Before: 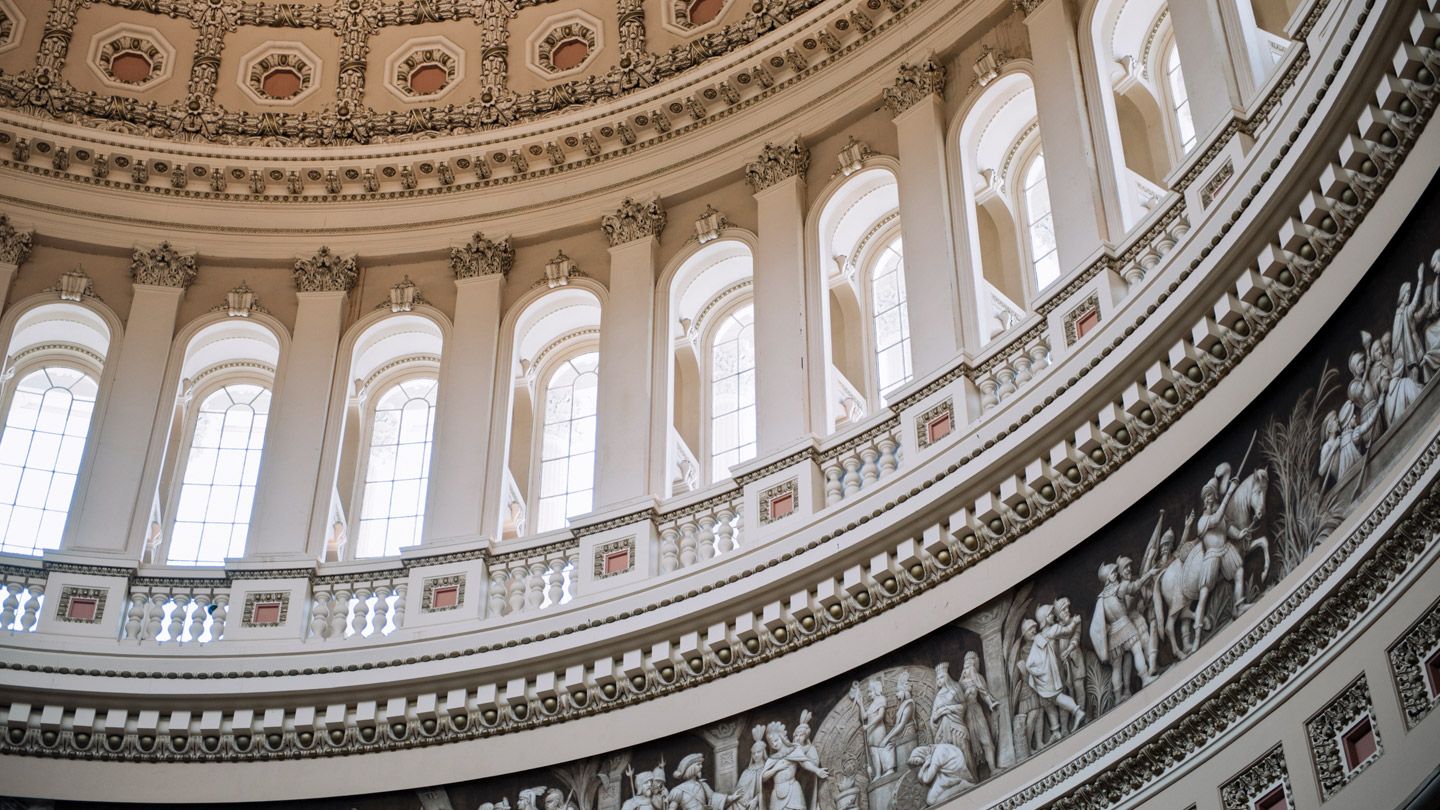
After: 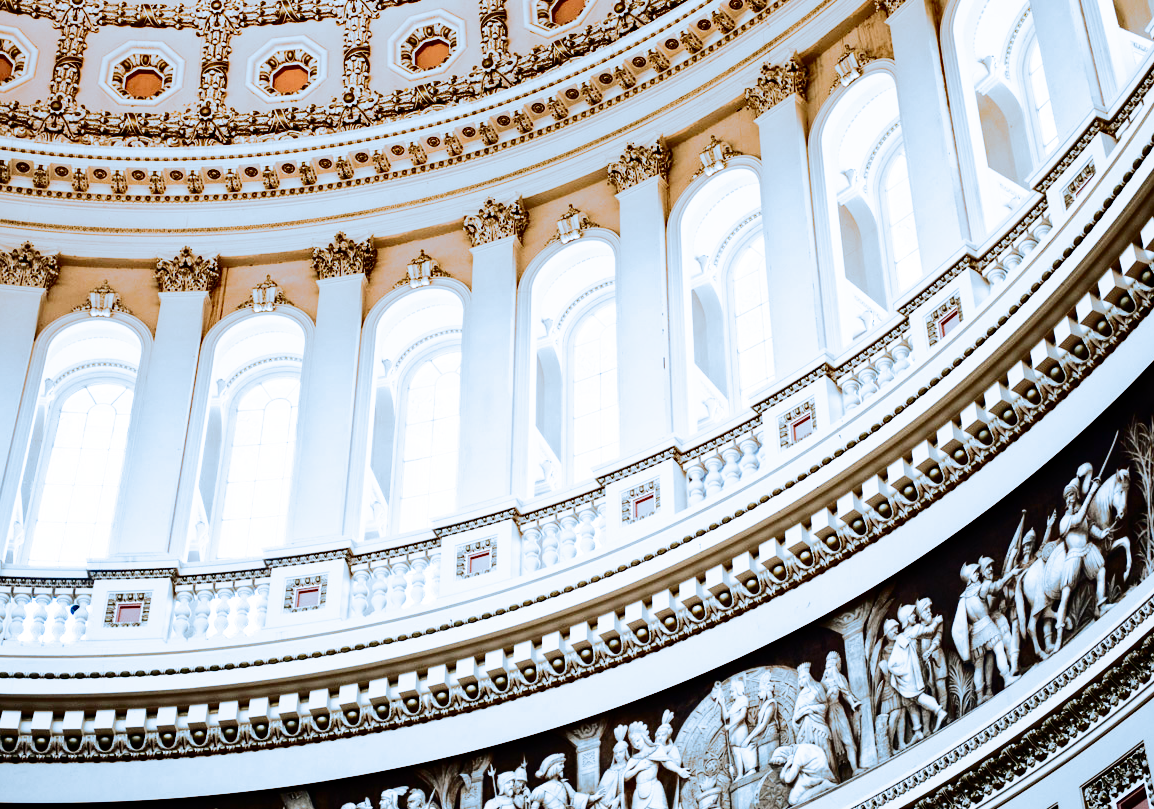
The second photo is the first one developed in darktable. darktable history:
split-toning: shadows › hue 351.18°, shadows › saturation 0.86, highlights › hue 218.82°, highlights › saturation 0.73, balance -19.167
exposure: exposure -0.36 EV, compensate highlight preservation false
base curve: curves: ch0 [(0, 0) (0.028, 0.03) (0.105, 0.232) (0.387, 0.748) (0.754, 0.968) (1, 1)], fusion 1, exposure shift 0.576, preserve colors none
crop and rotate: left 9.597%, right 10.195%
contrast brightness saturation: contrast 0.32, brightness -0.08, saturation 0.17
